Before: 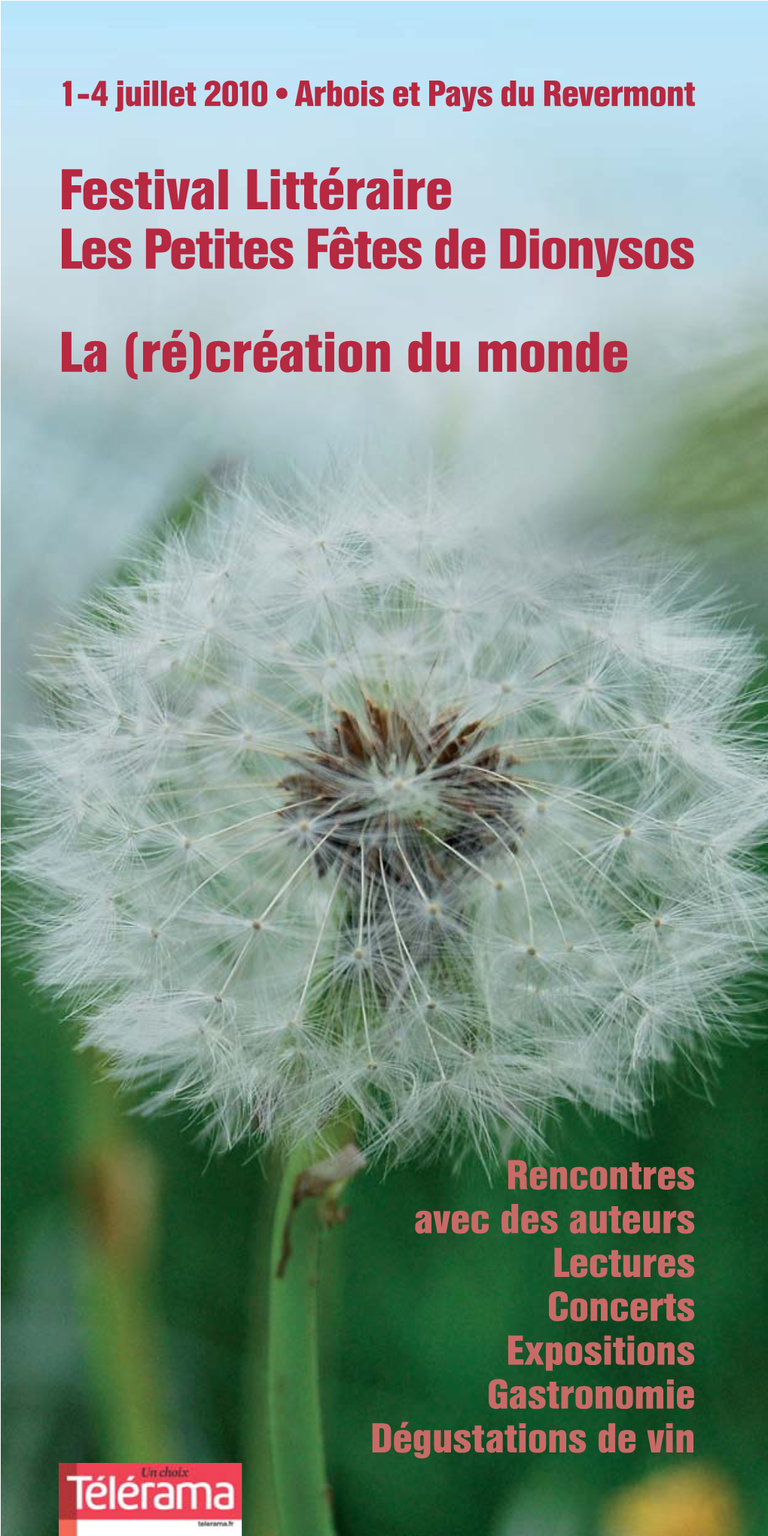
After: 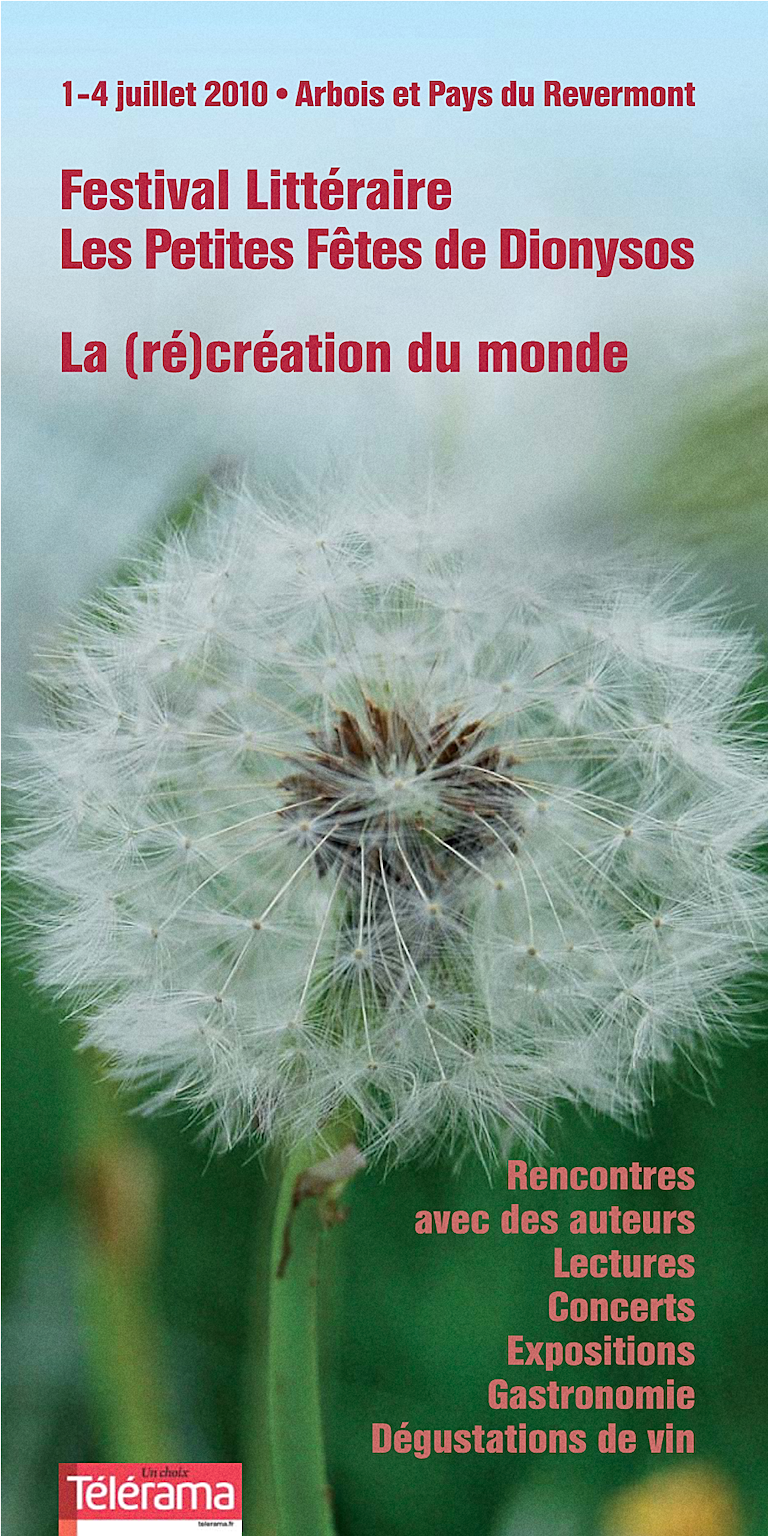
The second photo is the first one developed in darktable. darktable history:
sharpen: on, module defaults
grain: coarseness 22.88 ISO
